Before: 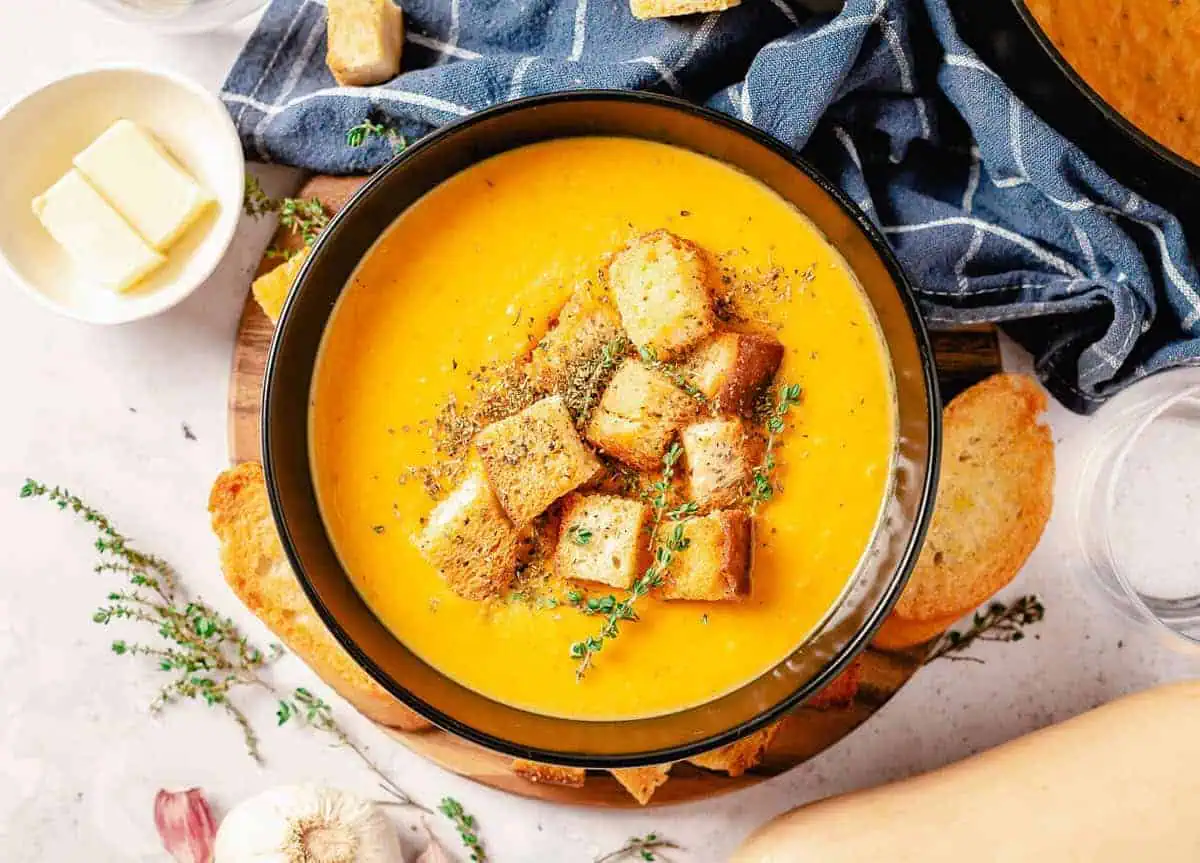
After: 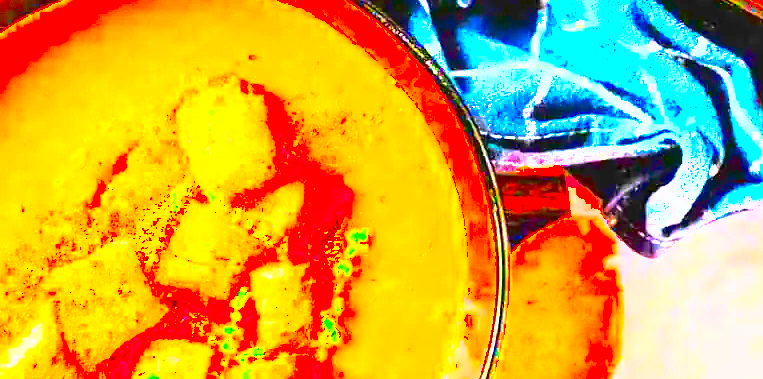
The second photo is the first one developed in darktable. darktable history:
tone curve: curves: ch0 [(0, 0) (0.91, 0.76) (0.997, 0.913)], preserve colors none
color correction: highlights b* -0.045, saturation 2.95
crop: left 36.037%, top 18.116%, right 0.336%, bottom 37.941%
exposure: black level correction 0, exposure 4.031 EV, compensate highlight preservation false
contrast brightness saturation: contrast 0.486, saturation -0.088
shadows and highlights: on, module defaults
velvia: on, module defaults
